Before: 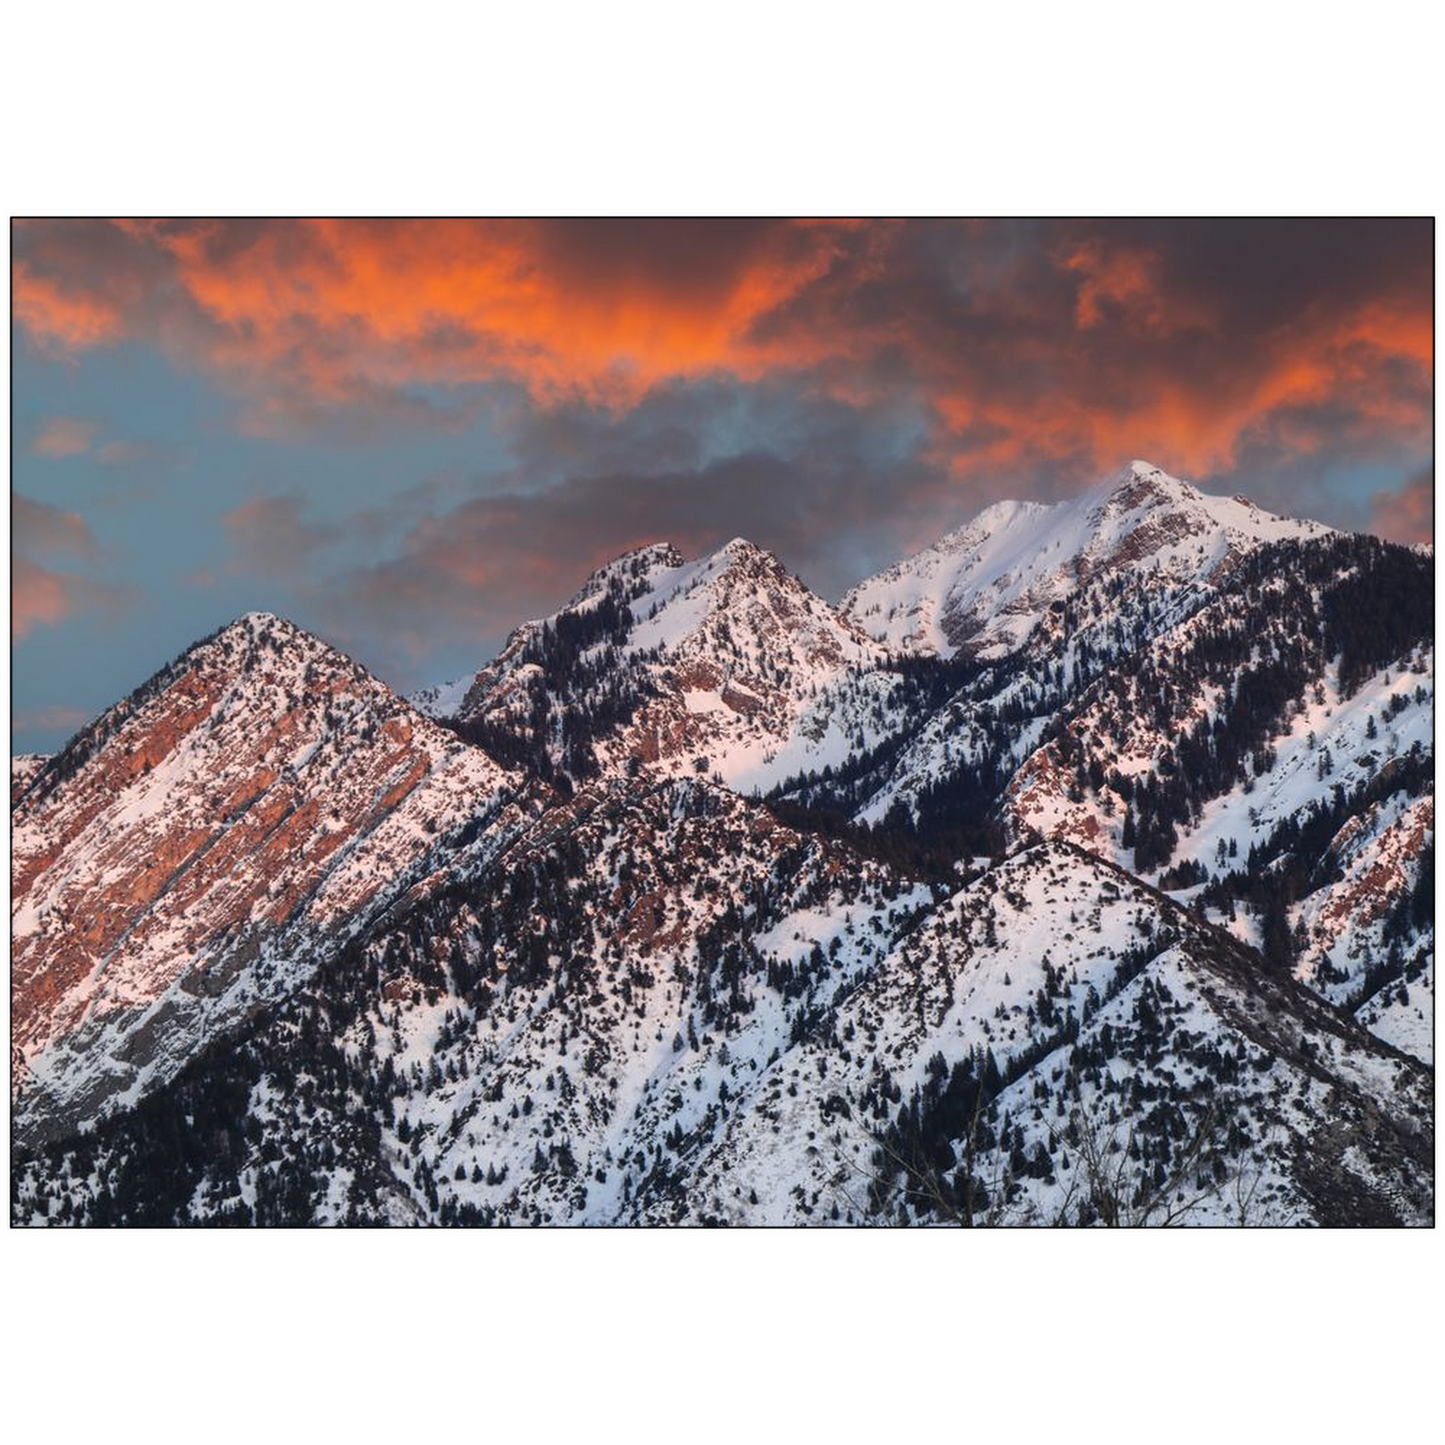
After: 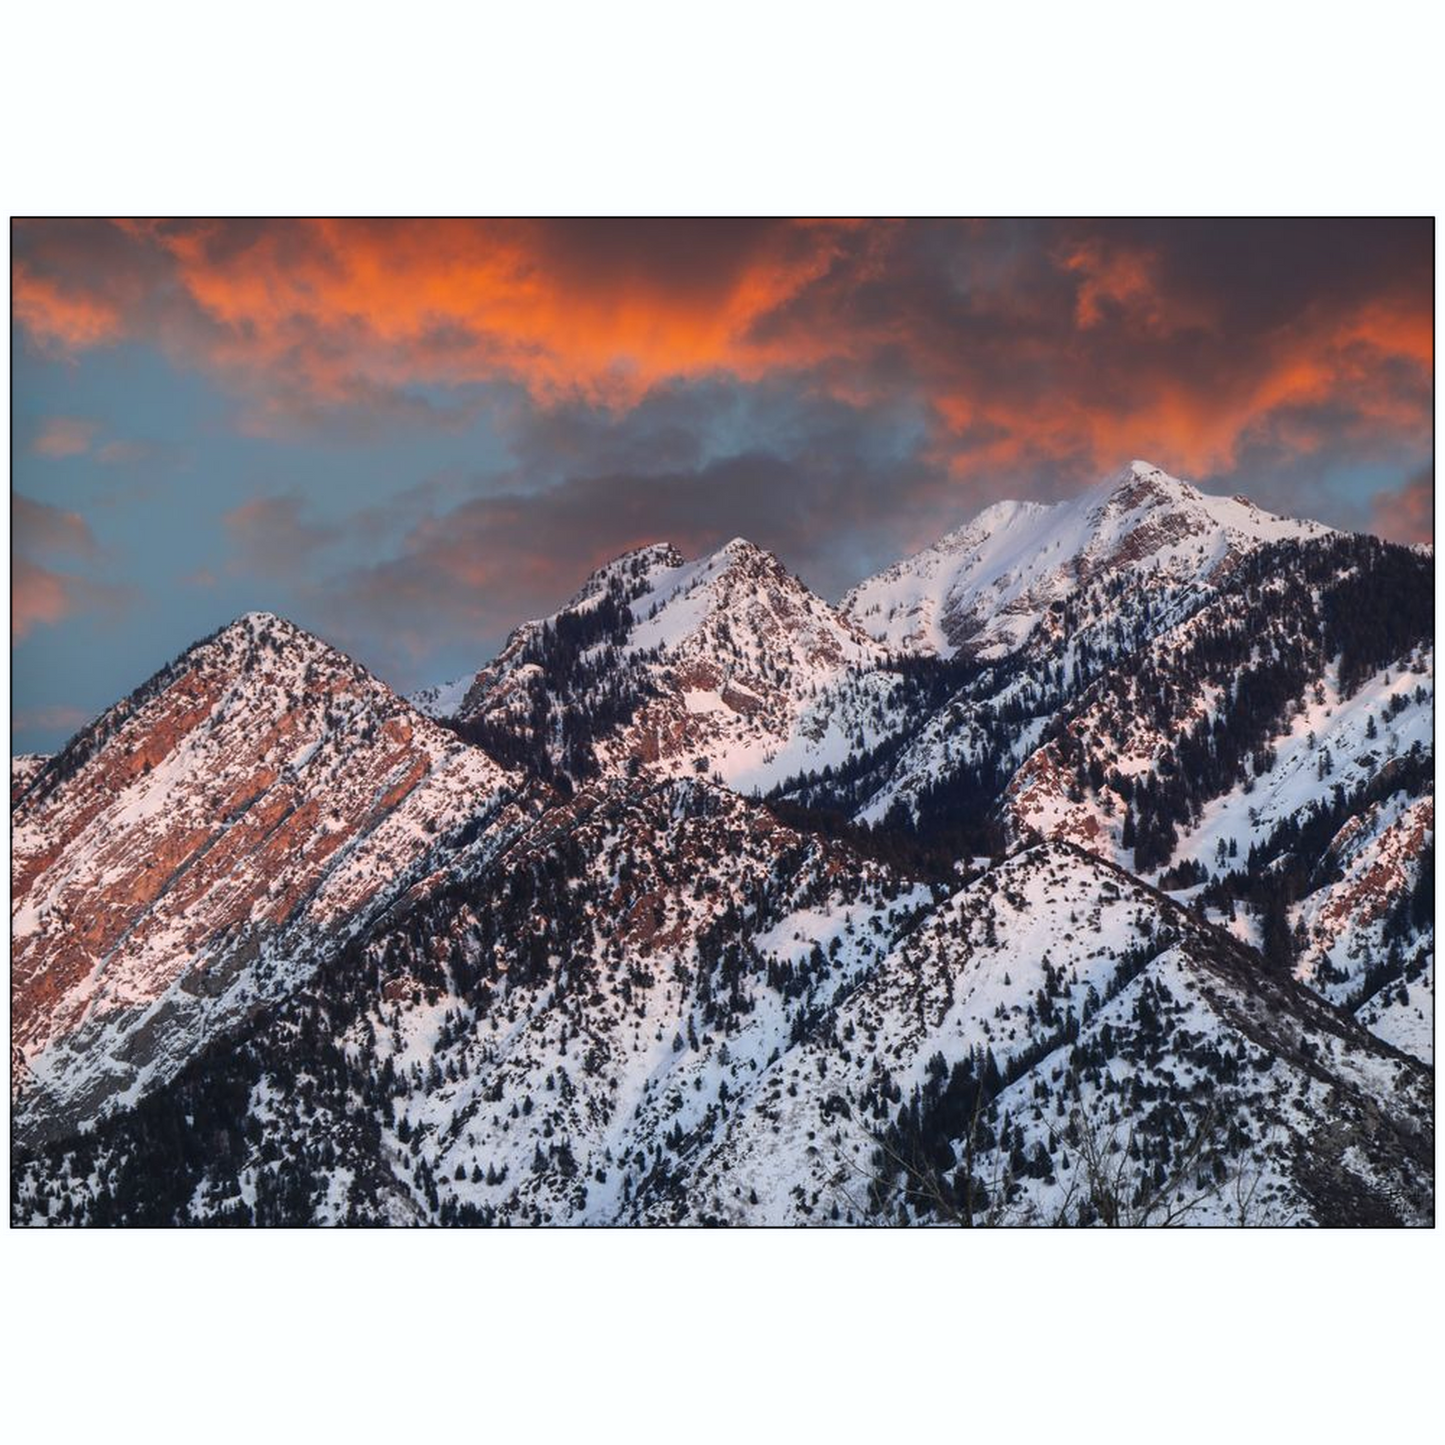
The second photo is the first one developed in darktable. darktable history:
white balance: red 0.988, blue 1.017
shadows and highlights: shadows -88.03, highlights -35.45, shadows color adjustment 99.15%, highlights color adjustment 0%, soften with gaussian
